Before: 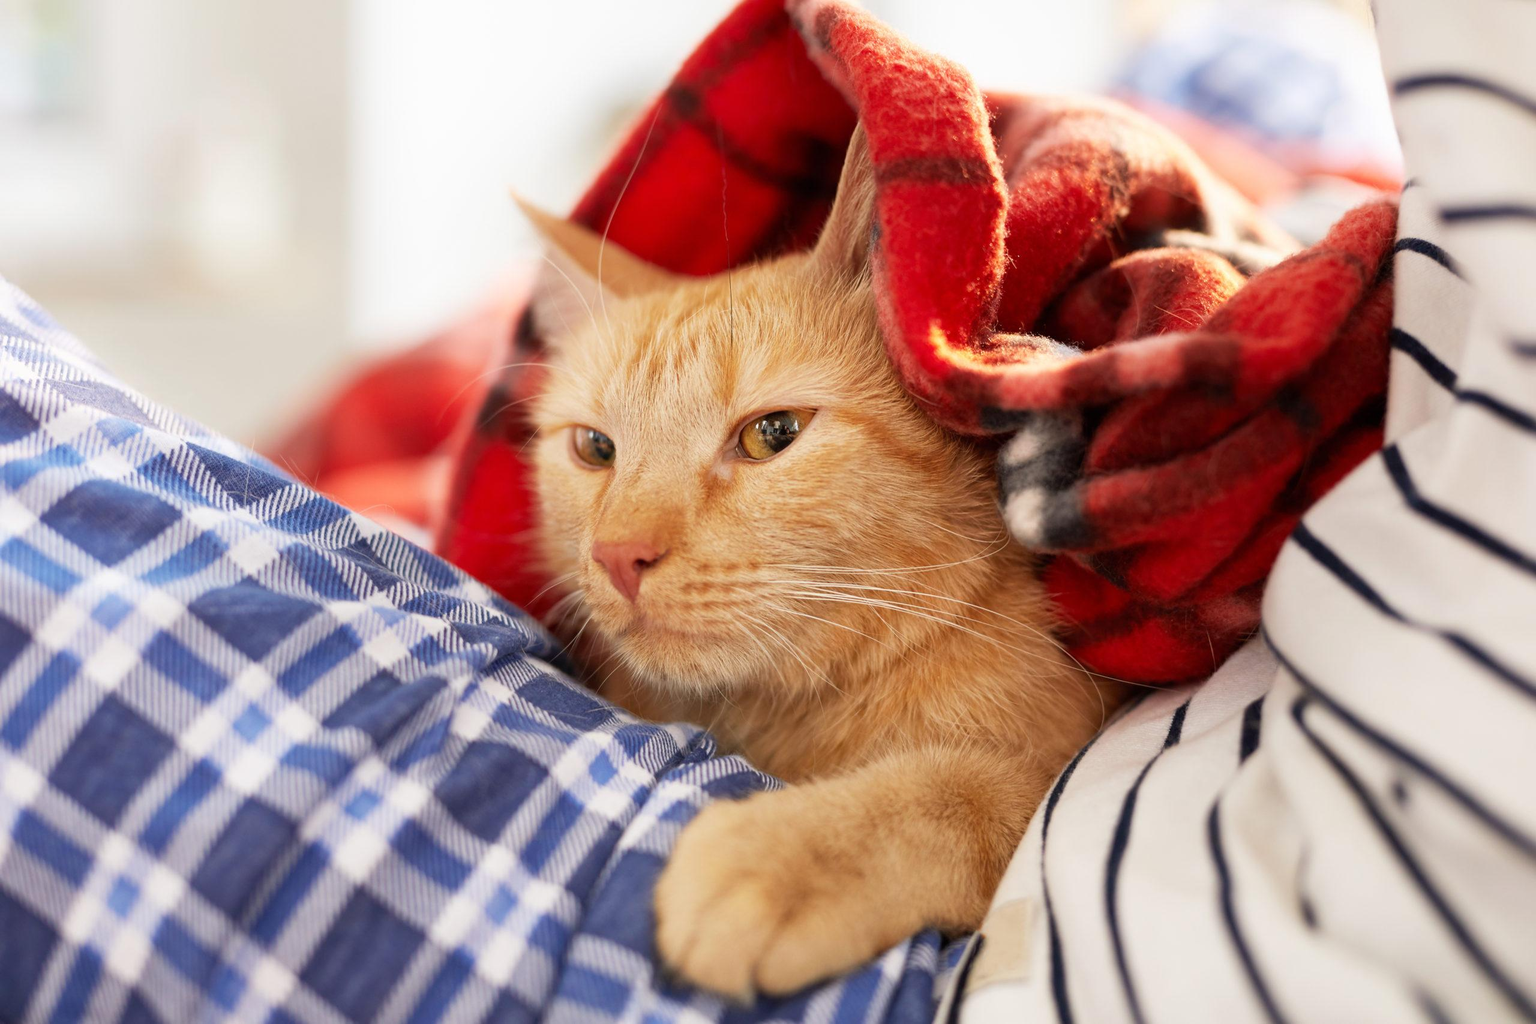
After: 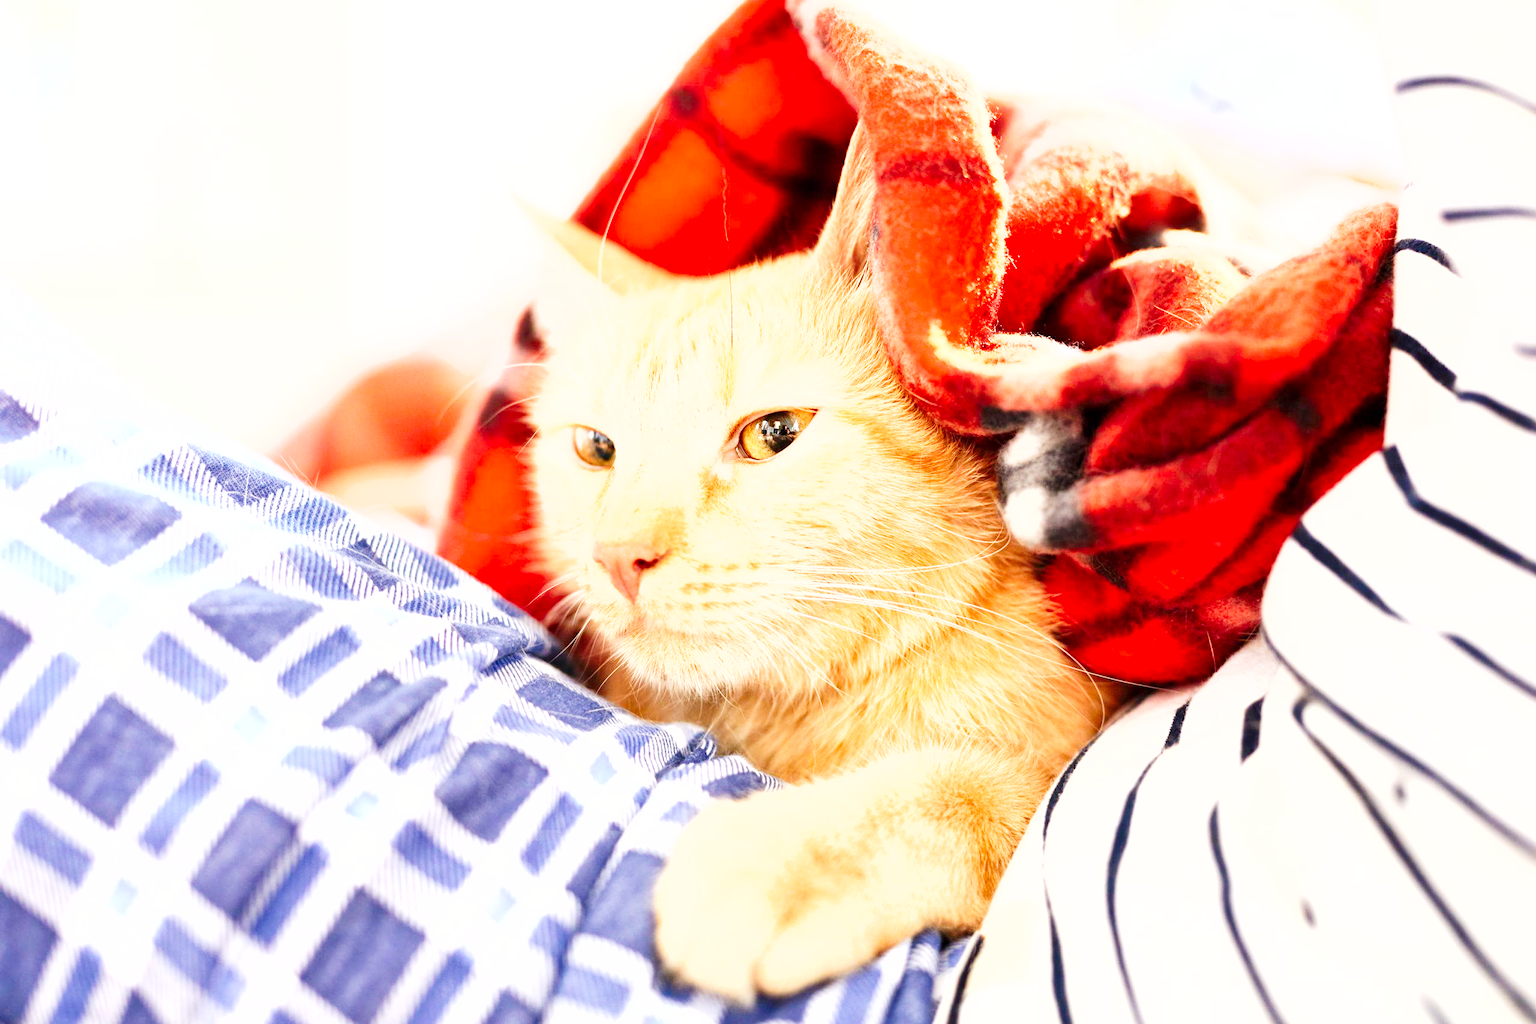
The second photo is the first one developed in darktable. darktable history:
shadows and highlights: shadows 29.33, highlights -28.87, low approximation 0.01, soften with gaussian
exposure: black level correction 0.001, exposure 1.737 EV, compensate highlight preservation false
tone curve: curves: ch0 [(0, 0.003) (0.044, 0.025) (0.12, 0.089) (0.197, 0.168) (0.281, 0.273) (0.468, 0.548) (0.583, 0.691) (0.701, 0.815) (0.86, 0.922) (1, 0.982)]; ch1 [(0, 0) (0.232, 0.214) (0.404, 0.376) (0.461, 0.425) (0.493, 0.481) (0.501, 0.5) (0.517, 0.524) (0.55, 0.585) (0.598, 0.651) (0.671, 0.735) (0.796, 0.85) (1, 1)]; ch2 [(0, 0) (0.249, 0.216) (0.357, 0.317) (0.448, 0.432) (0.478, 0.492) (0.498, 0.499) (0.517, 0.527) (0.537, 0.564) (0.569, 0.617) (0.61, 0.659) (0.706, 0.75) (0.808, 0.809) (0.991, 0.968)], preserve colors none
